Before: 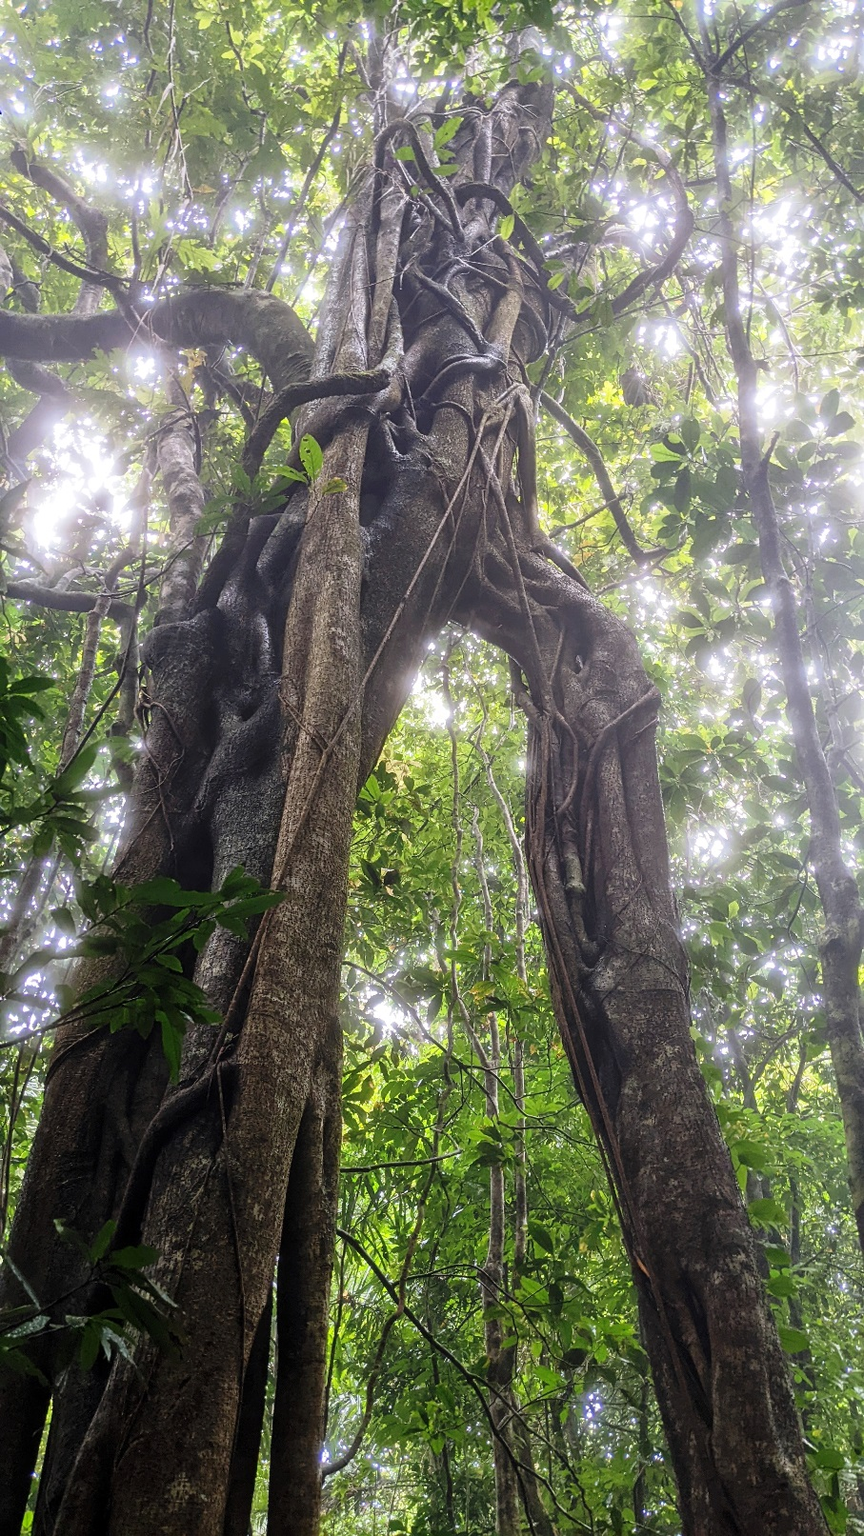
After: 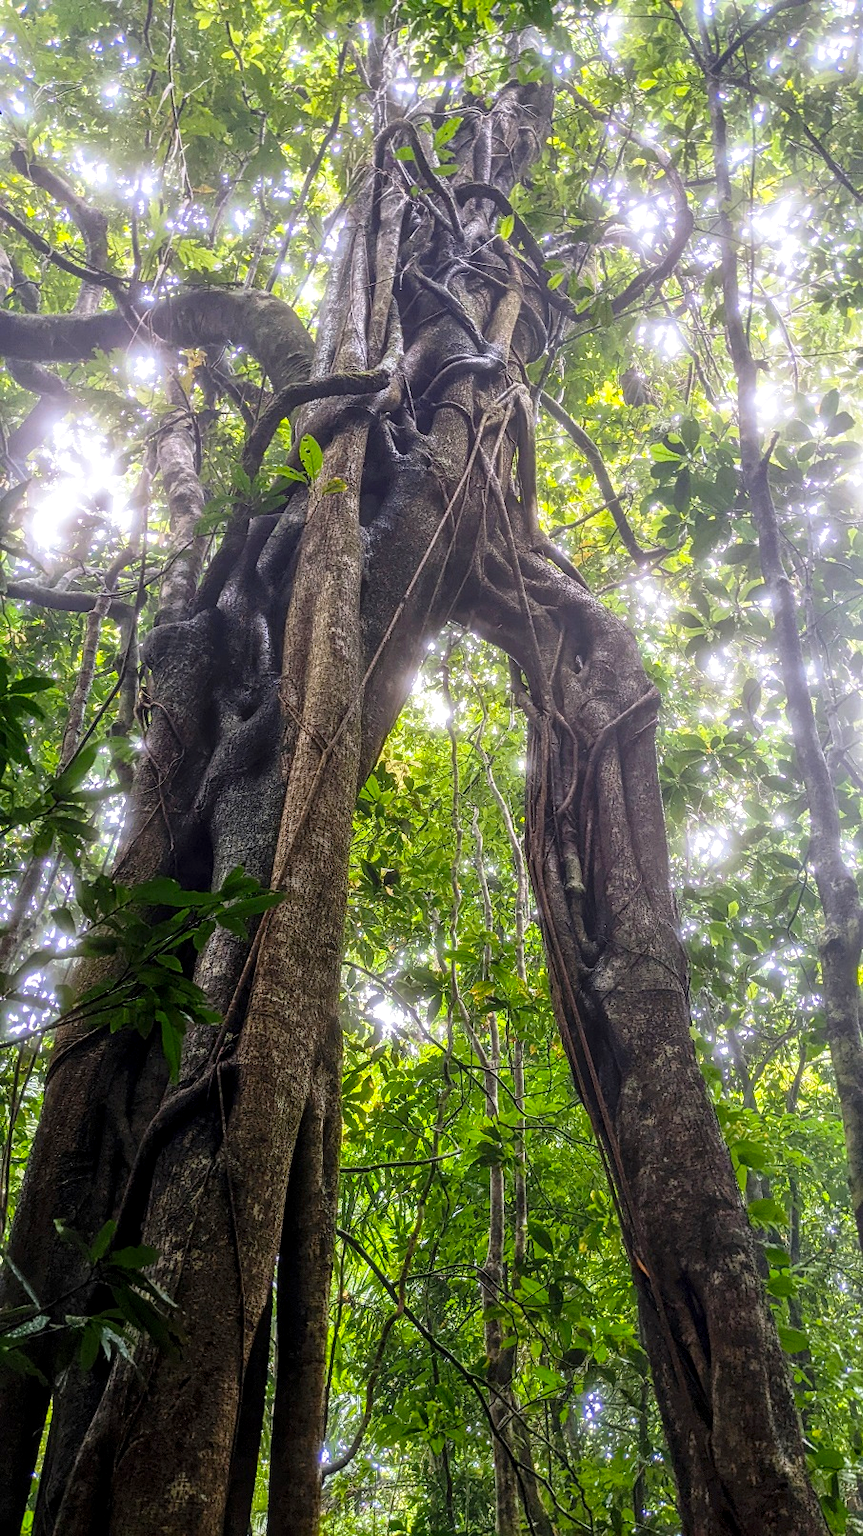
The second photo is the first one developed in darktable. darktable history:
local contrast: detail 130%
color balance rgb: perceptual saturation grading › global saturation 25%, global vibrance 20%
